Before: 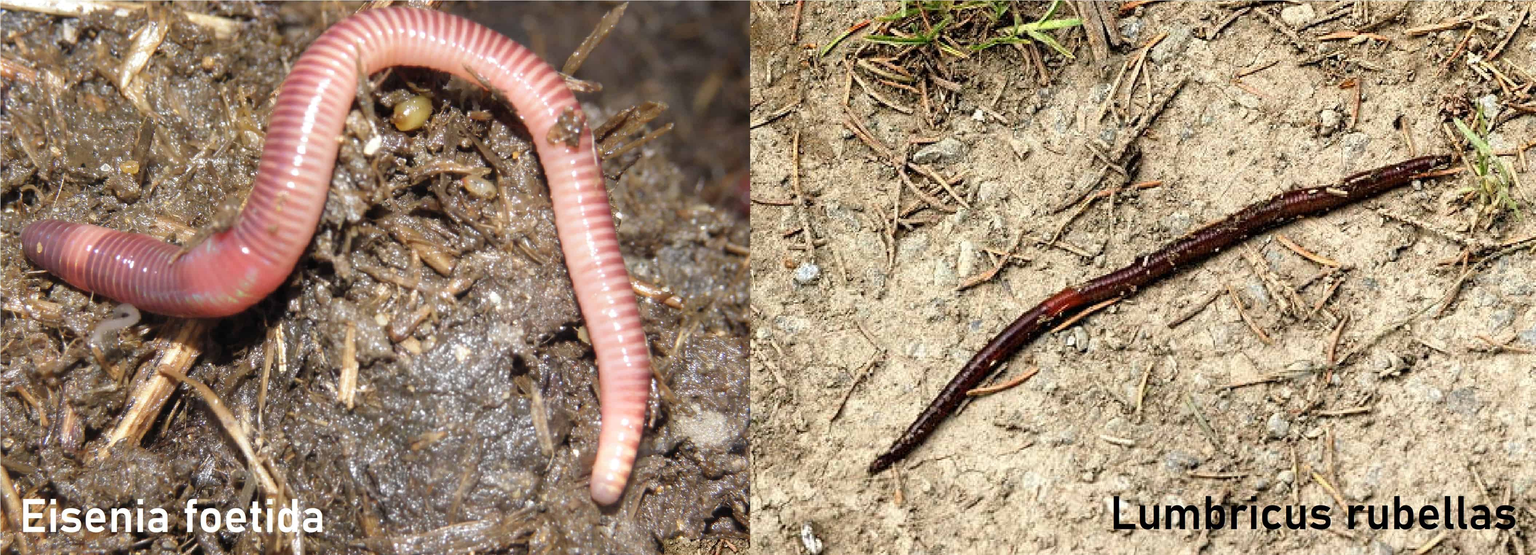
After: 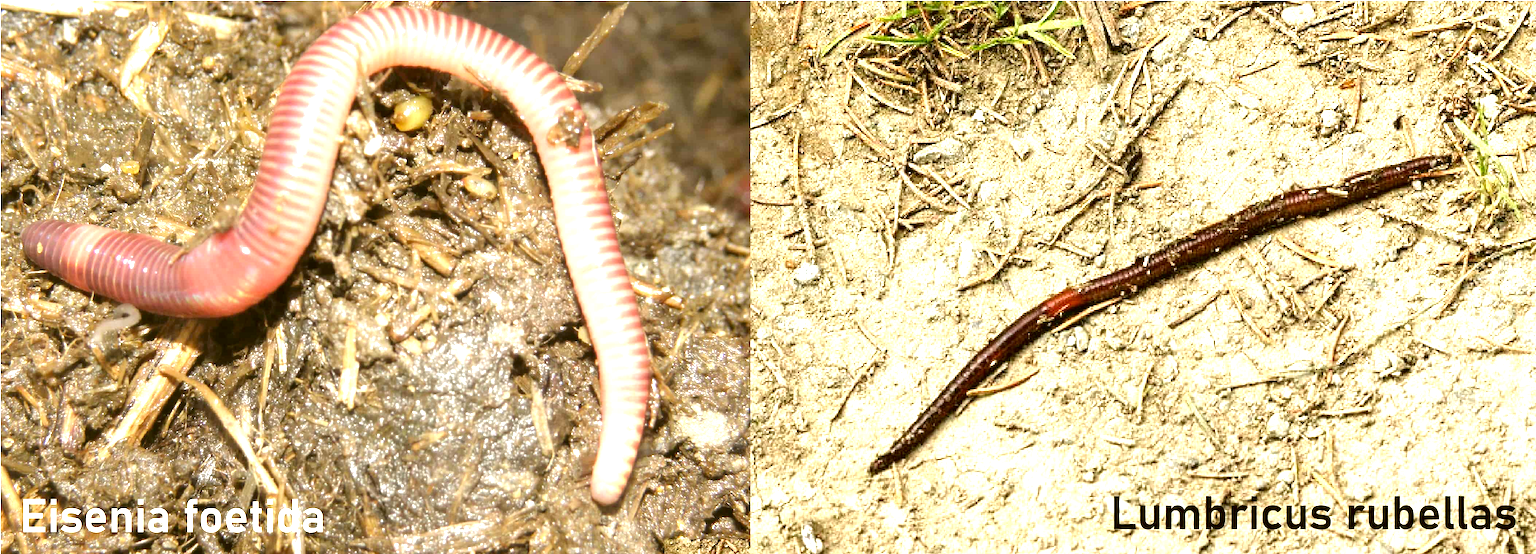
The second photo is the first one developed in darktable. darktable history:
color correction: highlights a* -1.19, highlights b* 10.41, shadows a* 0.407, shadows b* 19.19
exposure: black level correction 0, exposure 1.122 EV, compensate exposure bias true, compensate highlight preservation false
